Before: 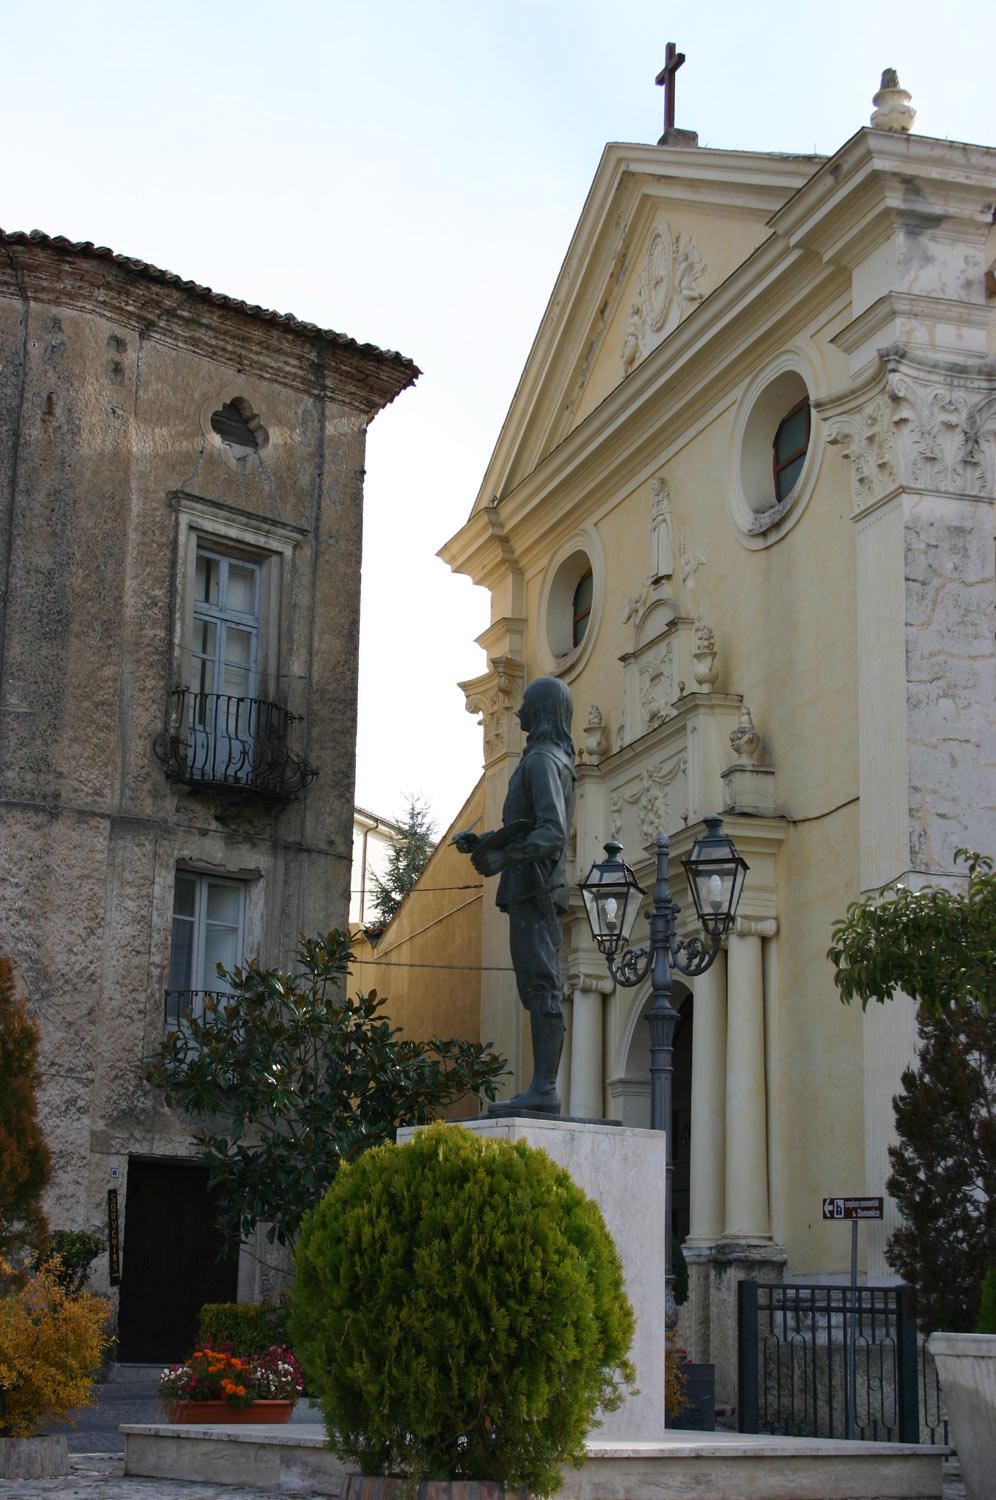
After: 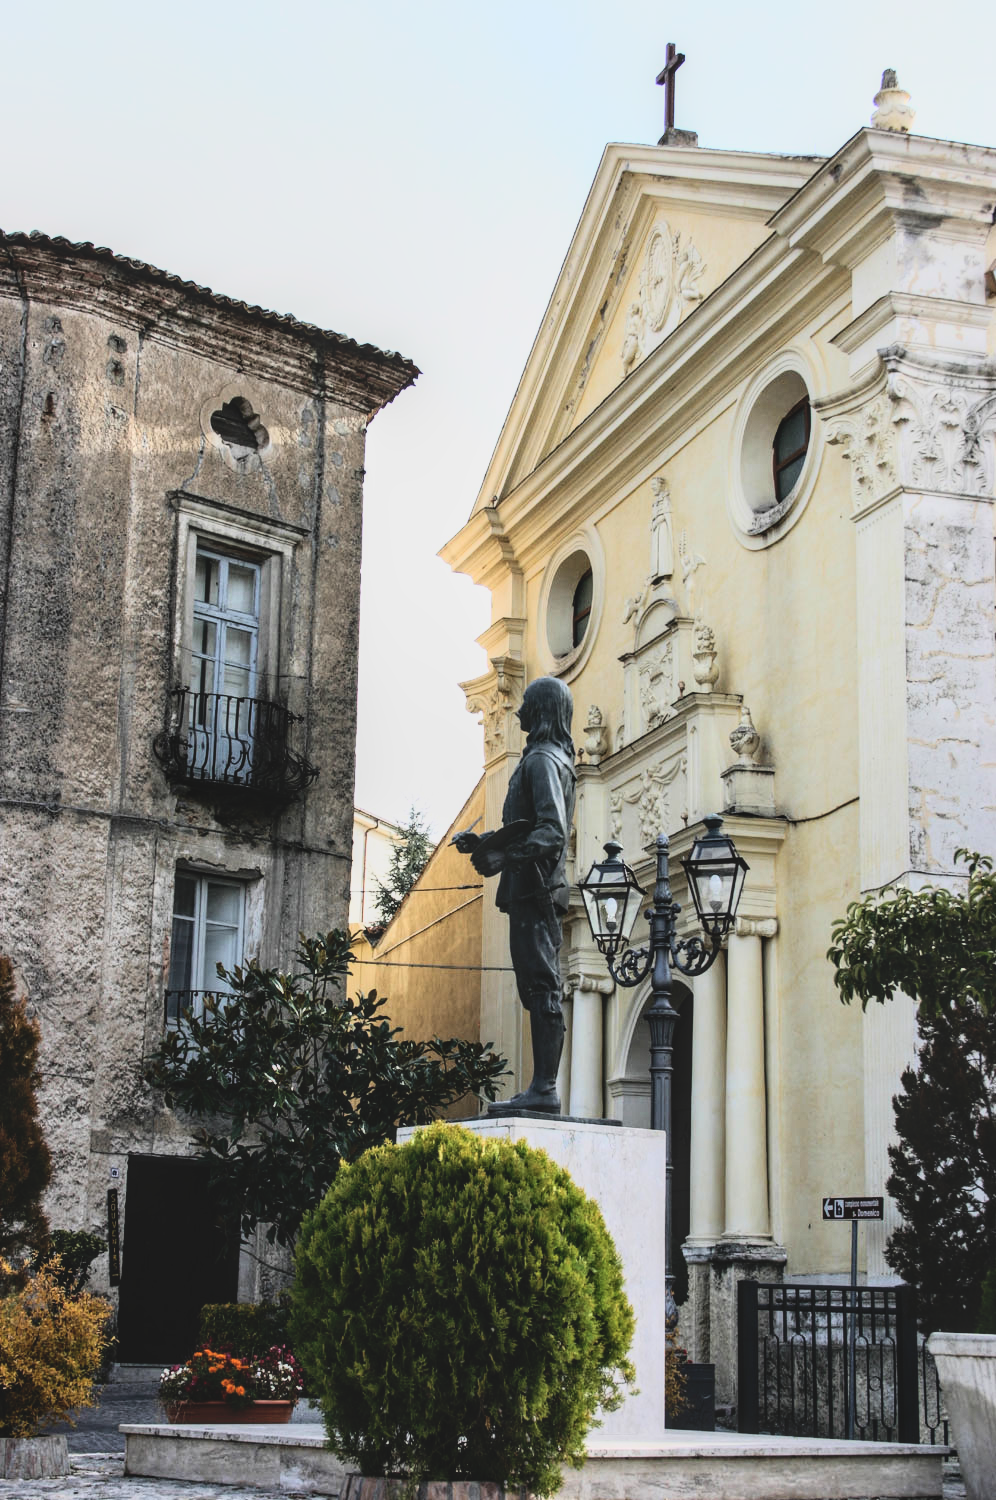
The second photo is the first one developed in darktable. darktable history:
local contrast: on, module defaults
contrast brightness saturation: contrast -0.15, brightness 0.05, saturation -0.12
rgb curve: curves: ch0 [(0, 0) (0.21, 0.15) (0.24, 0.21) (0.5, 0.75) (0.75, 0.96) (0.89, 0.99) (1, 1)]; ch1 [(0, 0.02) (0.21, 0.13) (0.25, 0.2) (0.5, 0.67) (0.75, 0.9) (0.89, 0.97) (1, 1)]; ch2 [(0, 0.02) (0.21, 0.13) (0.25, 0.2) (0.5, 0.67) (0.75, 0.9) (0.89, 0.97) (1, 1)], compensate middle gray true
